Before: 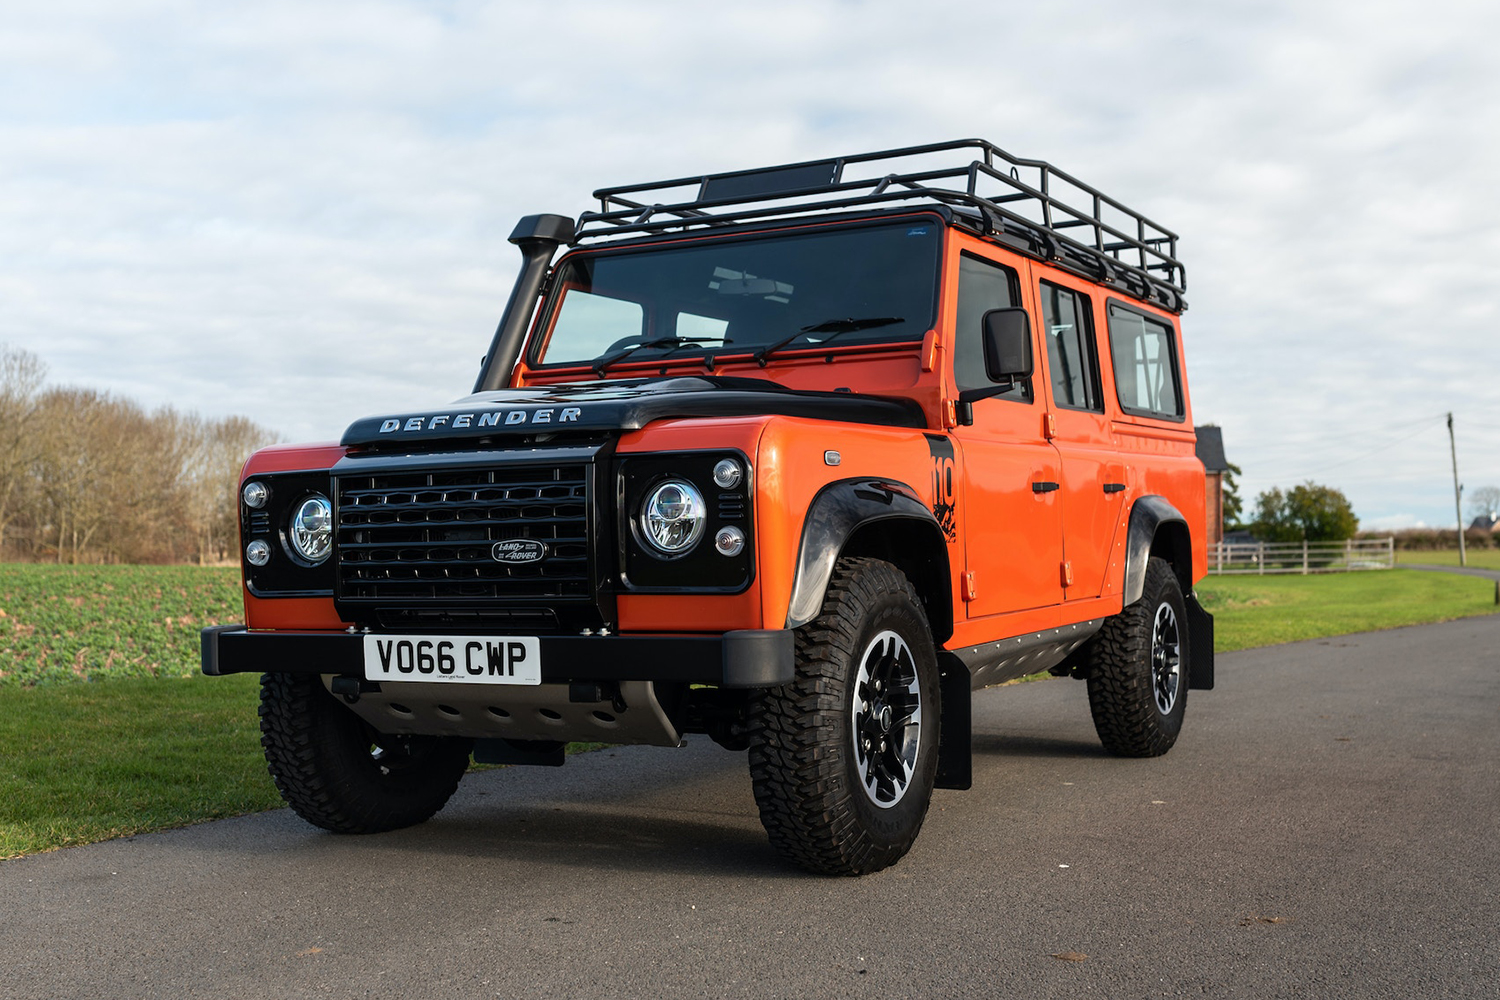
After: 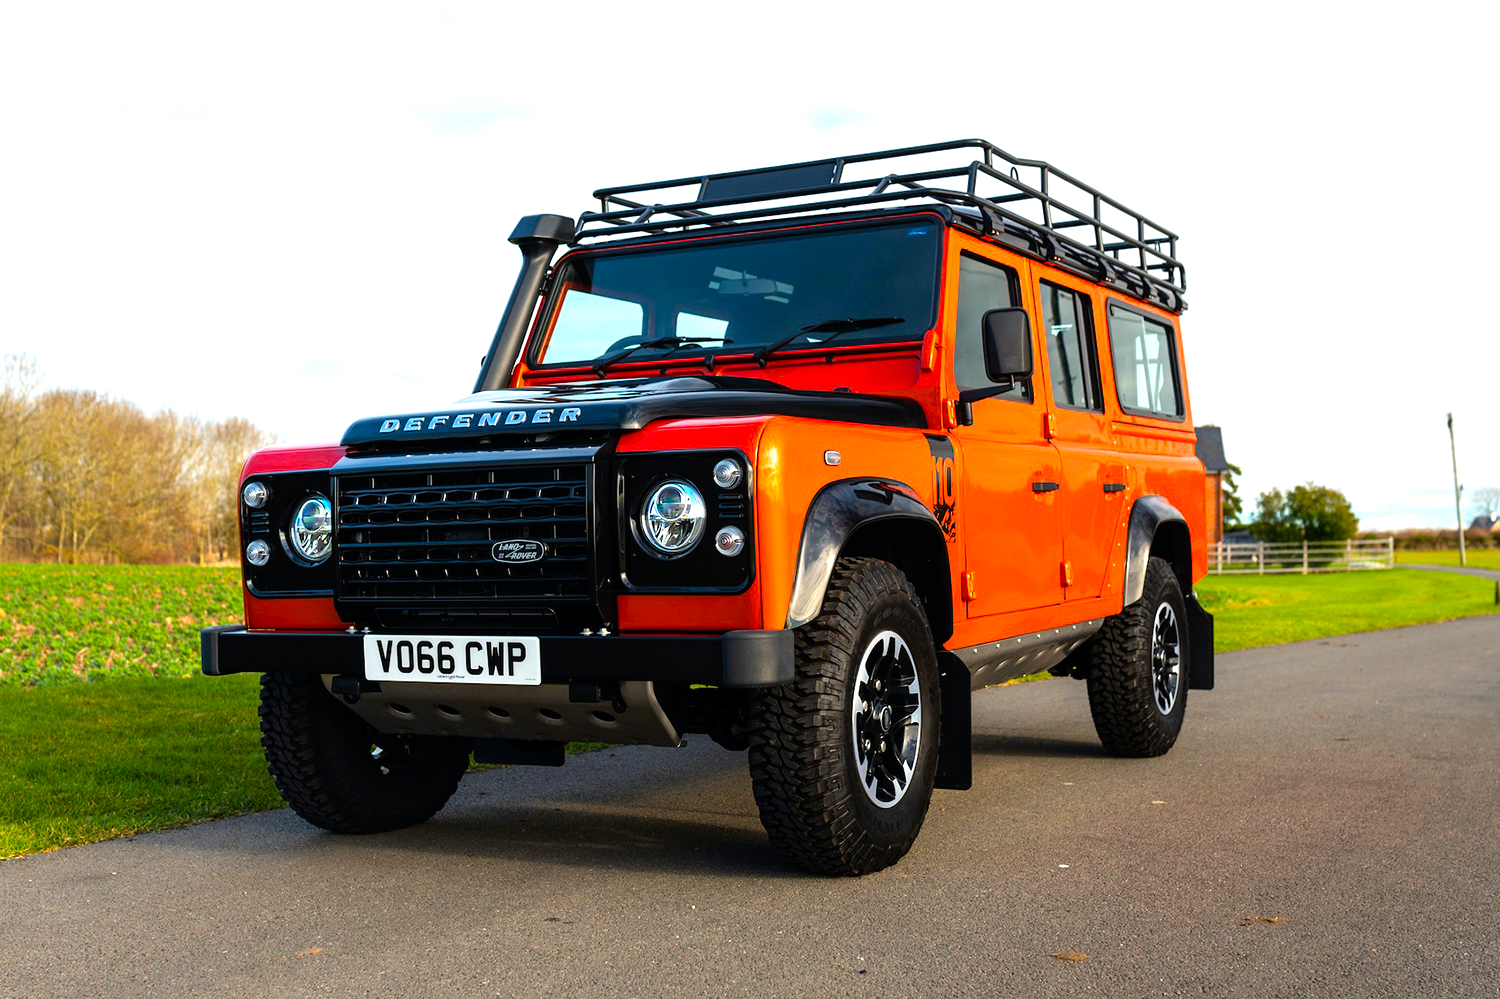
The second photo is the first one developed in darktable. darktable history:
tone equalizer: -8 EV -0.727 EV, -7 EV -0.684 EV, -6 EV -0.566 EV, -5 EV -0.363 EV, -3 EV 0.399 EV, -2 EV 0.6 EV, -1 EV 0.674 EV, +0 EV 0.735 EV
crop: bottom 0.063%
color correction: highlights a* 0.564, highlights b* 2.74, saturation 1.1
color balance rgb: linear chroma grading › global chroma 14.689%, perceptual saturation grading › global saturation 25.797%, global vibrance 15.056%
